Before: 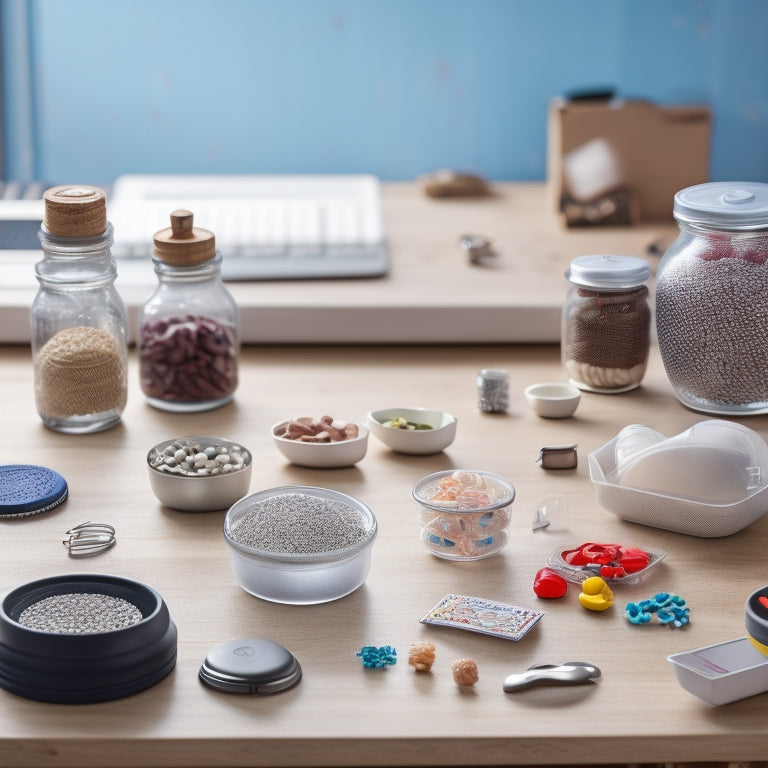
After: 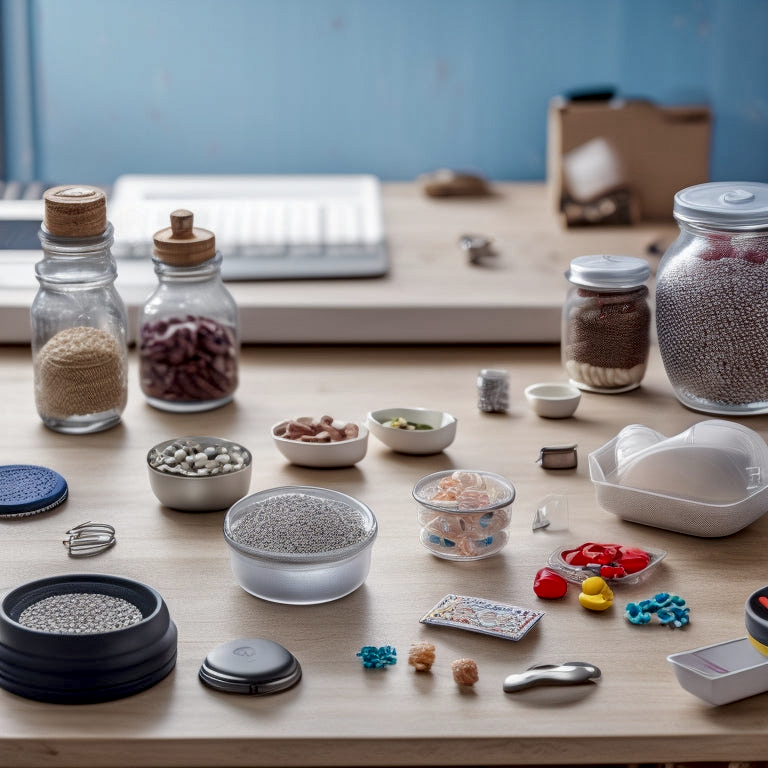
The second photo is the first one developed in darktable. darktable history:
tone equalizer: -8 EV 0.25 EV, -7 EV 0.417 EV, -6 EV 0.417 EV, -5 EV 0.25 EV, -3 EV -0.25 EV, -2 EV -0.417 EV, -1 EV -0.417 EV, +0 EV -0.25 EV, edges refinement/feathering 500, mask exposure compensation -1.57 EV, preserve details guided filter
local contrast: detail 160%
